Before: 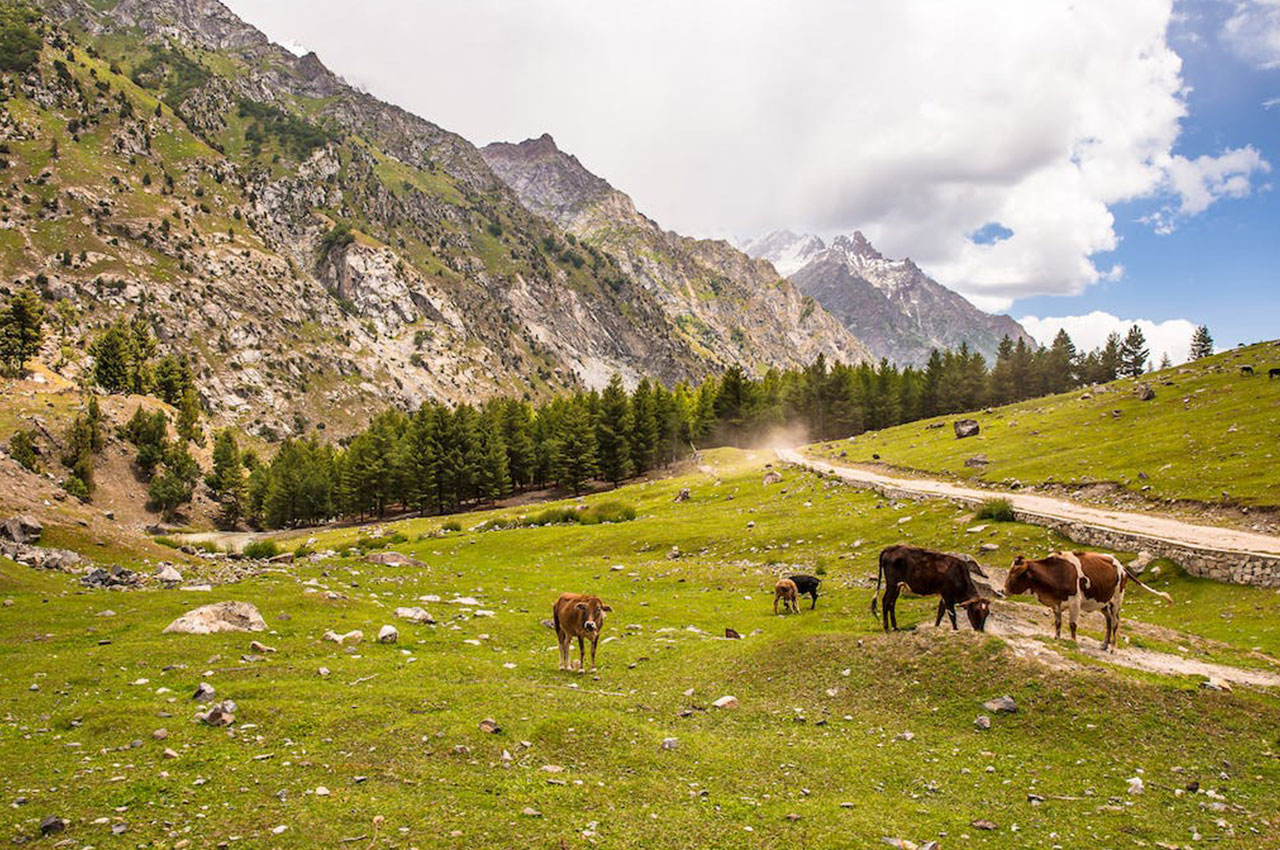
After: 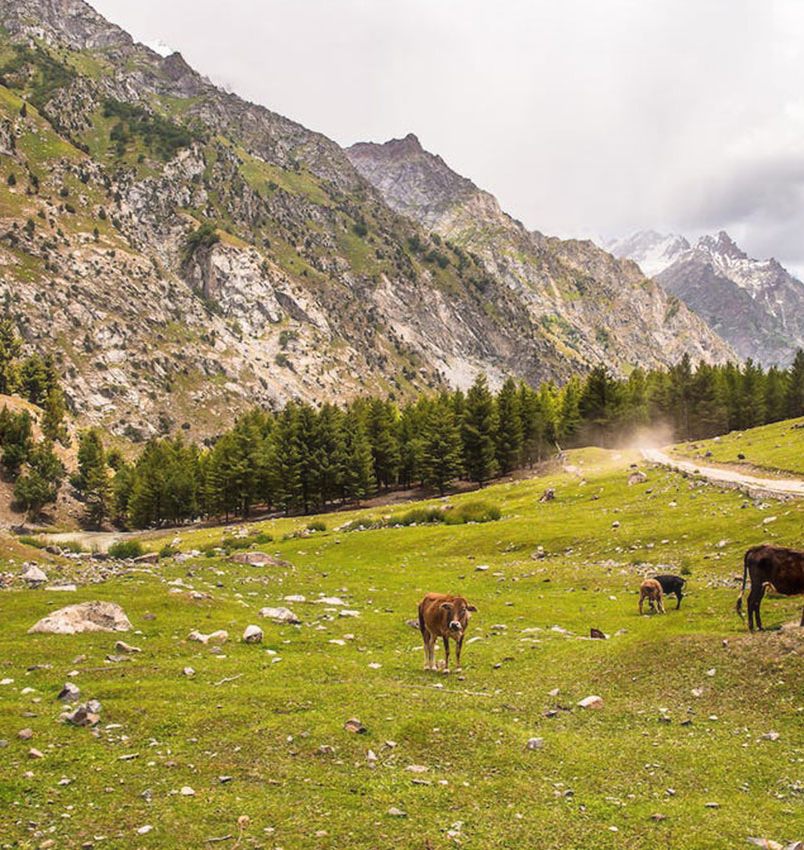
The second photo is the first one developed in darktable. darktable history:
crop: left 10.602%, right 26.553%
haze removal: strength -0.08, distance 0.356, compatibility mode true, adaptive false
